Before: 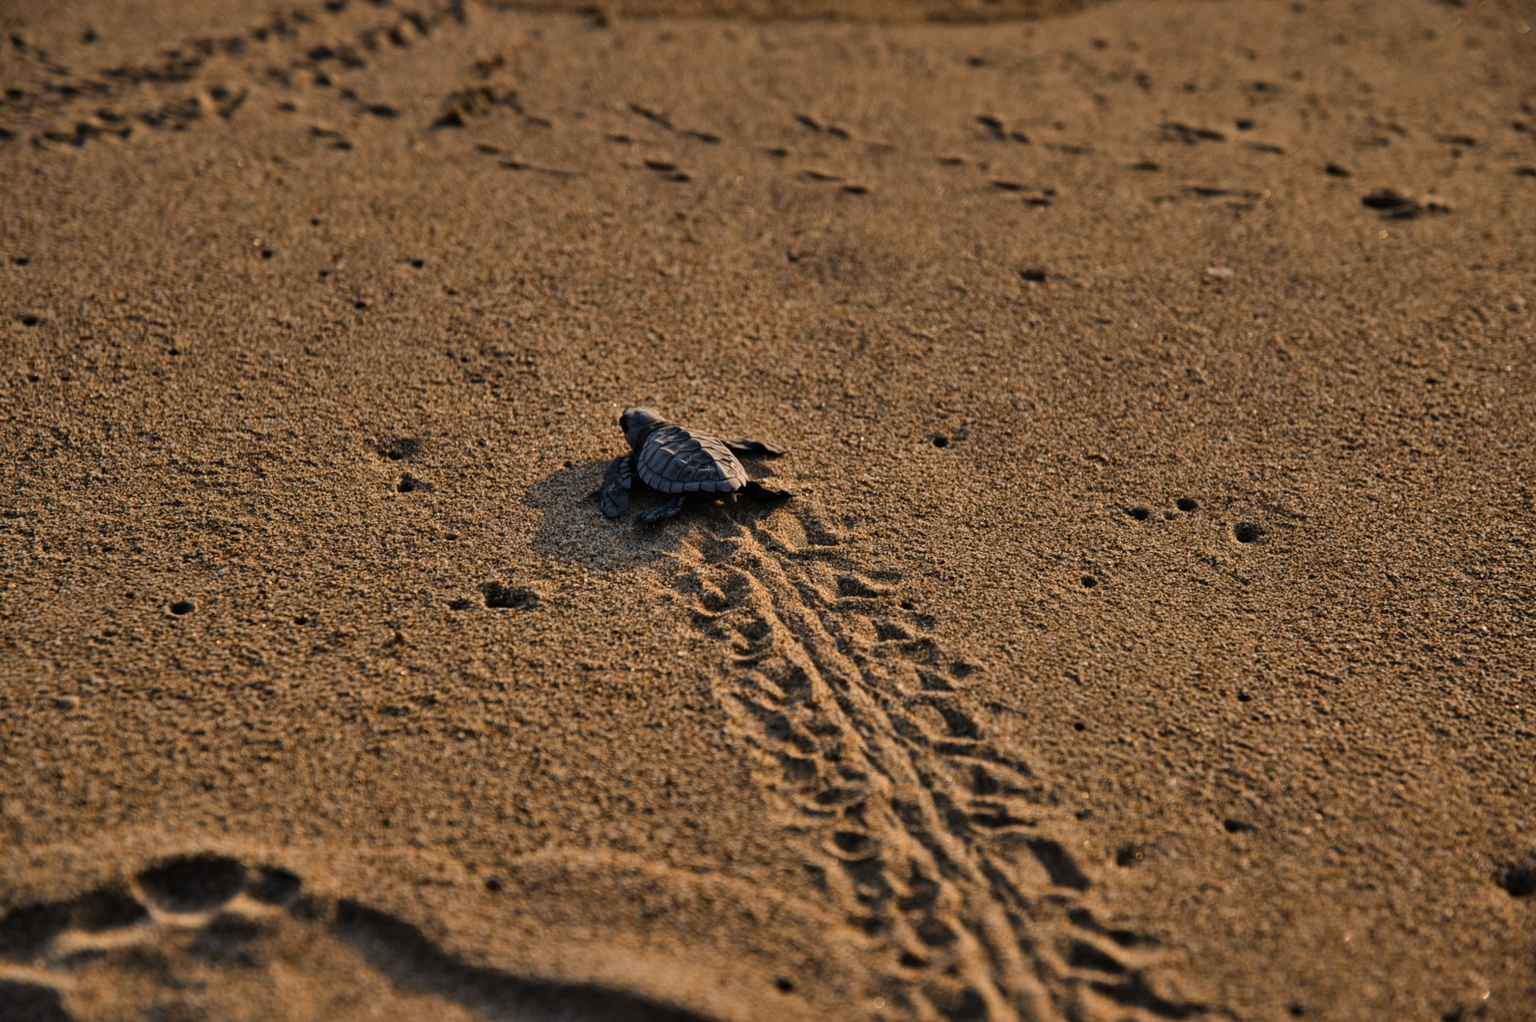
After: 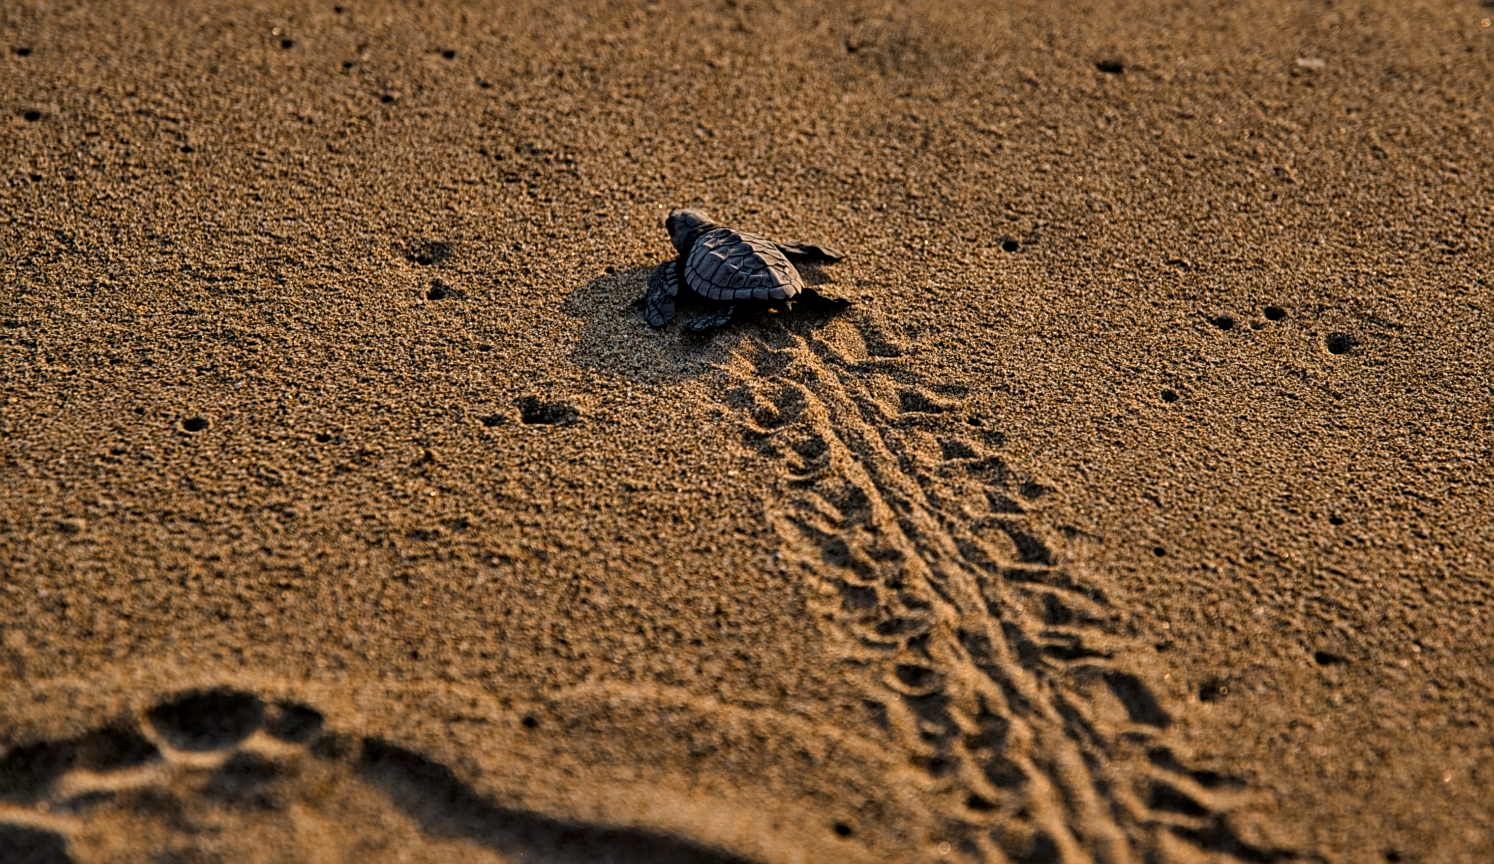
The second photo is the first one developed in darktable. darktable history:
color balance rgb: perceptual saturation grading › global saturation 10%
local contrast: on, module defaults
crop: top 20.916%, right 9.437%, bottom 0.316%
sharpen: on, module defaults
